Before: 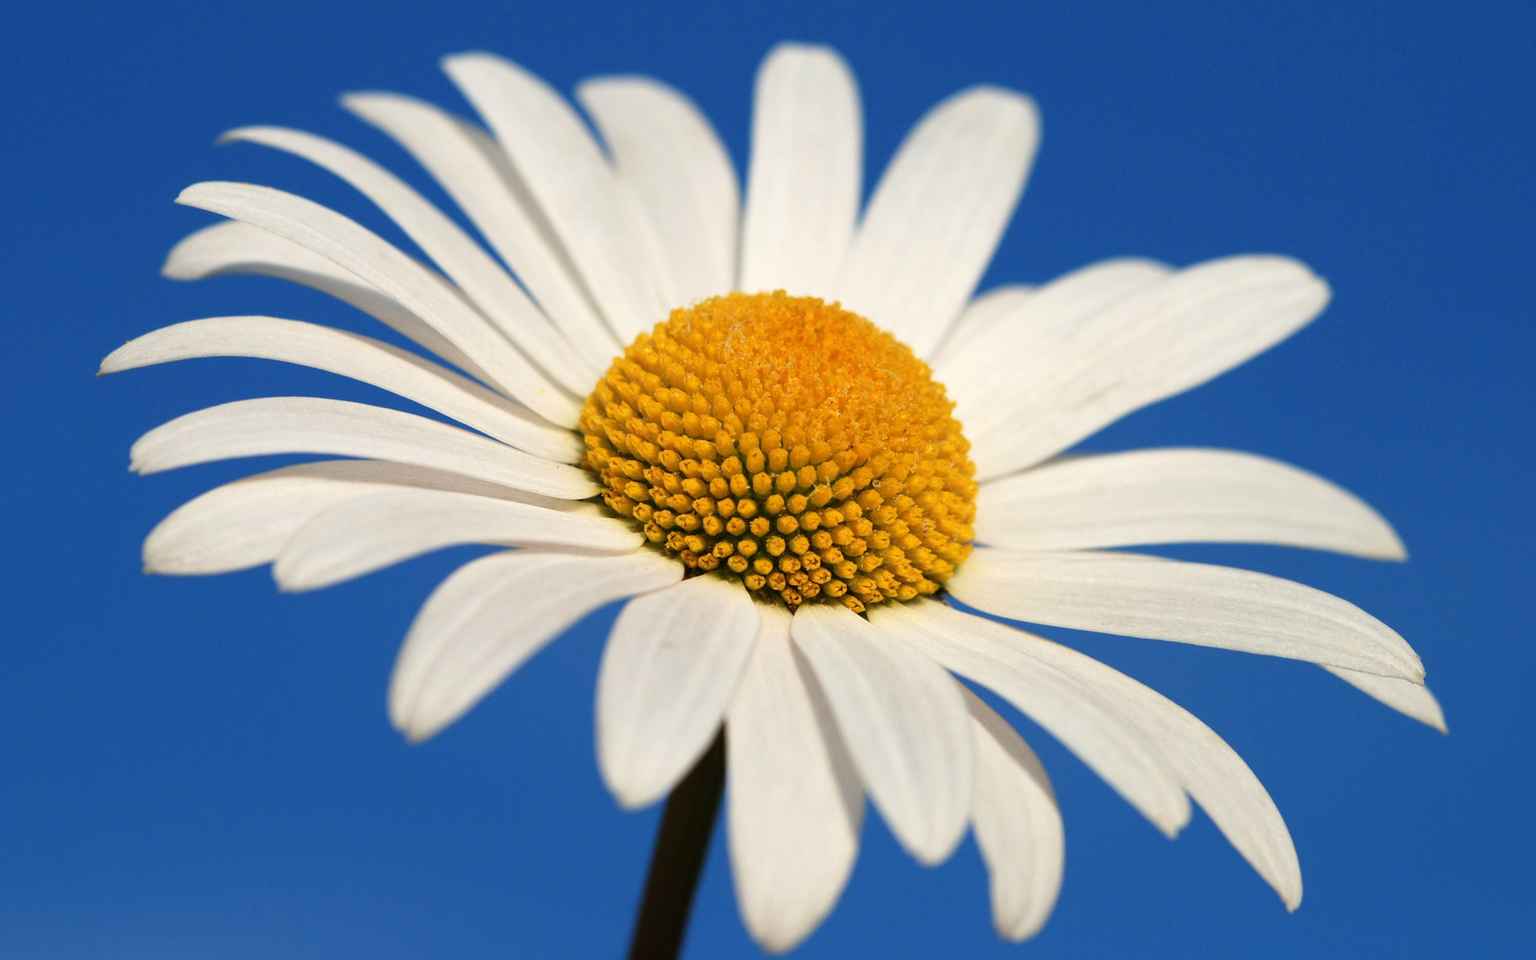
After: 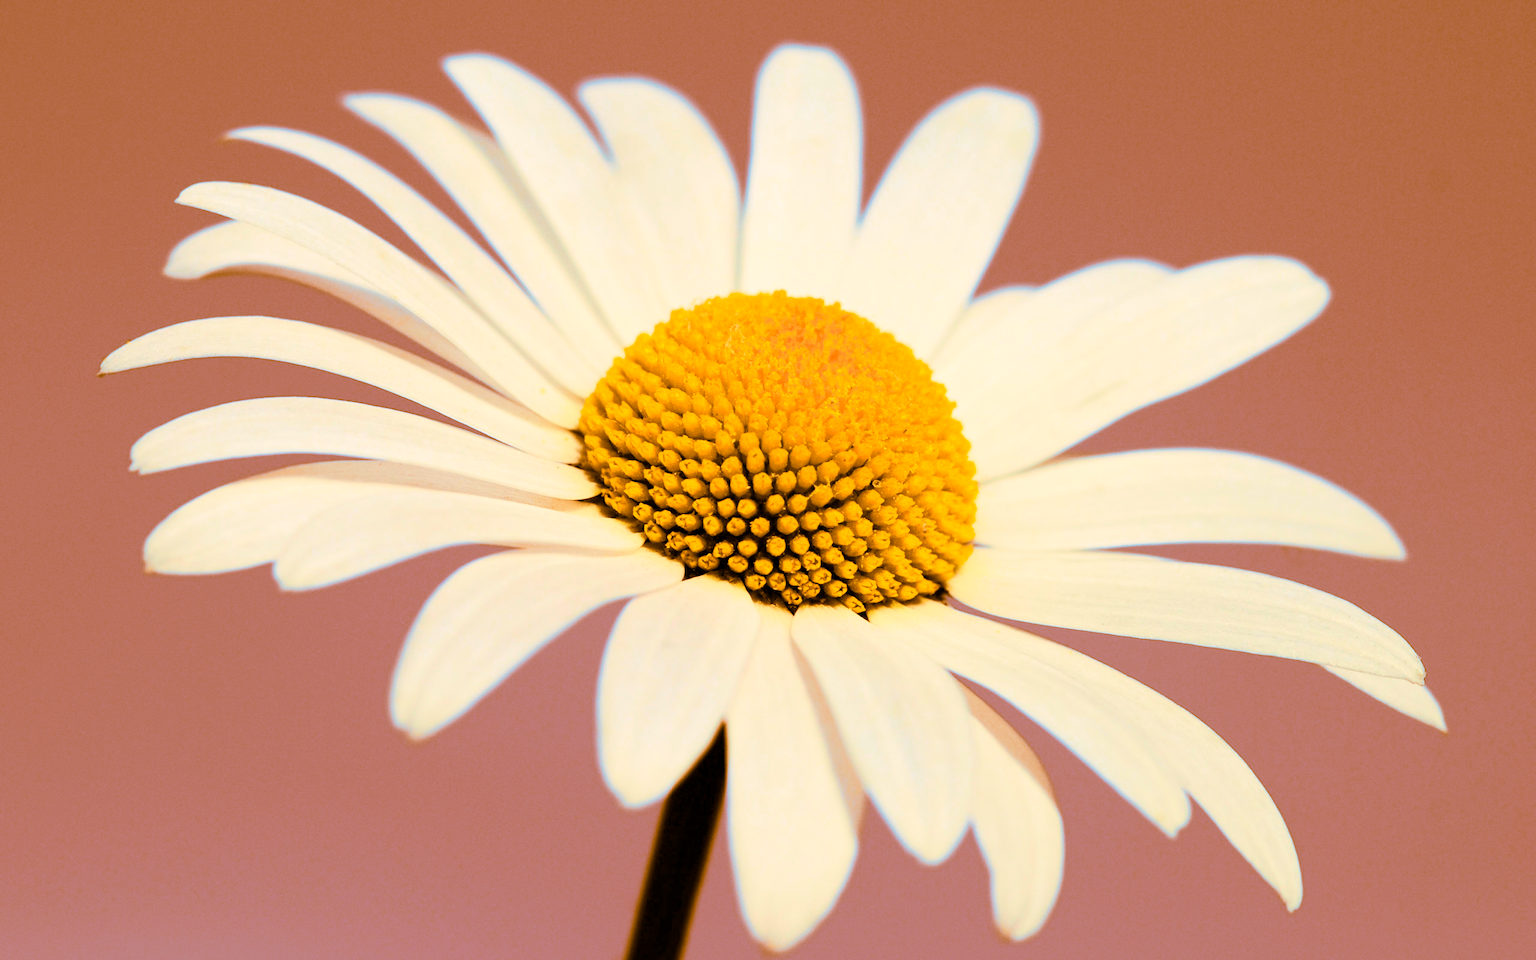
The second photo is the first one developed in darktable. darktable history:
tone curve: curves: ch0 [(0, 0.008) (0.081, 0.044) (0.177, 0.123) (0.283, 0.253) (0.427, 0.441) (0.495, 0.524) (0.661, 0.756) (0.796, 0.859) (1, 0.951)]; ch1 [(0, 0) (0.161, 0.092) (0.35, 0.33) (0.392, 0.392) (0.427, 0.426) (0.479, 0.472) (0.505, 0.5) (0.521, 0.519) (0.567, 0.556) (0.583, 0.588) (0.625, 0.627) (0.678, 0.733) (1, 1)]; ch2 [(0, 0) (0.346, 0.362) (0.404, 0.427) (0.502, 0.499) (0.523, 0.522) (0.544, 0.561) (0.58, 0.59) (0.629, 0.642) (0.717, 0.678) (1, 1)], color space Lab, independent channels, preserve colors none
color balance rgb: perceptual saturation grading › global saturation 25%, global vibrance 20%
exposure: exposure 0.376 EV, compensate highlight preservation false
split-toning: shadows › hue 26°, shadows › saturation 0.92, highlights › hue 40°, highlights › saturation 0.92, balance -63, compress 0%
